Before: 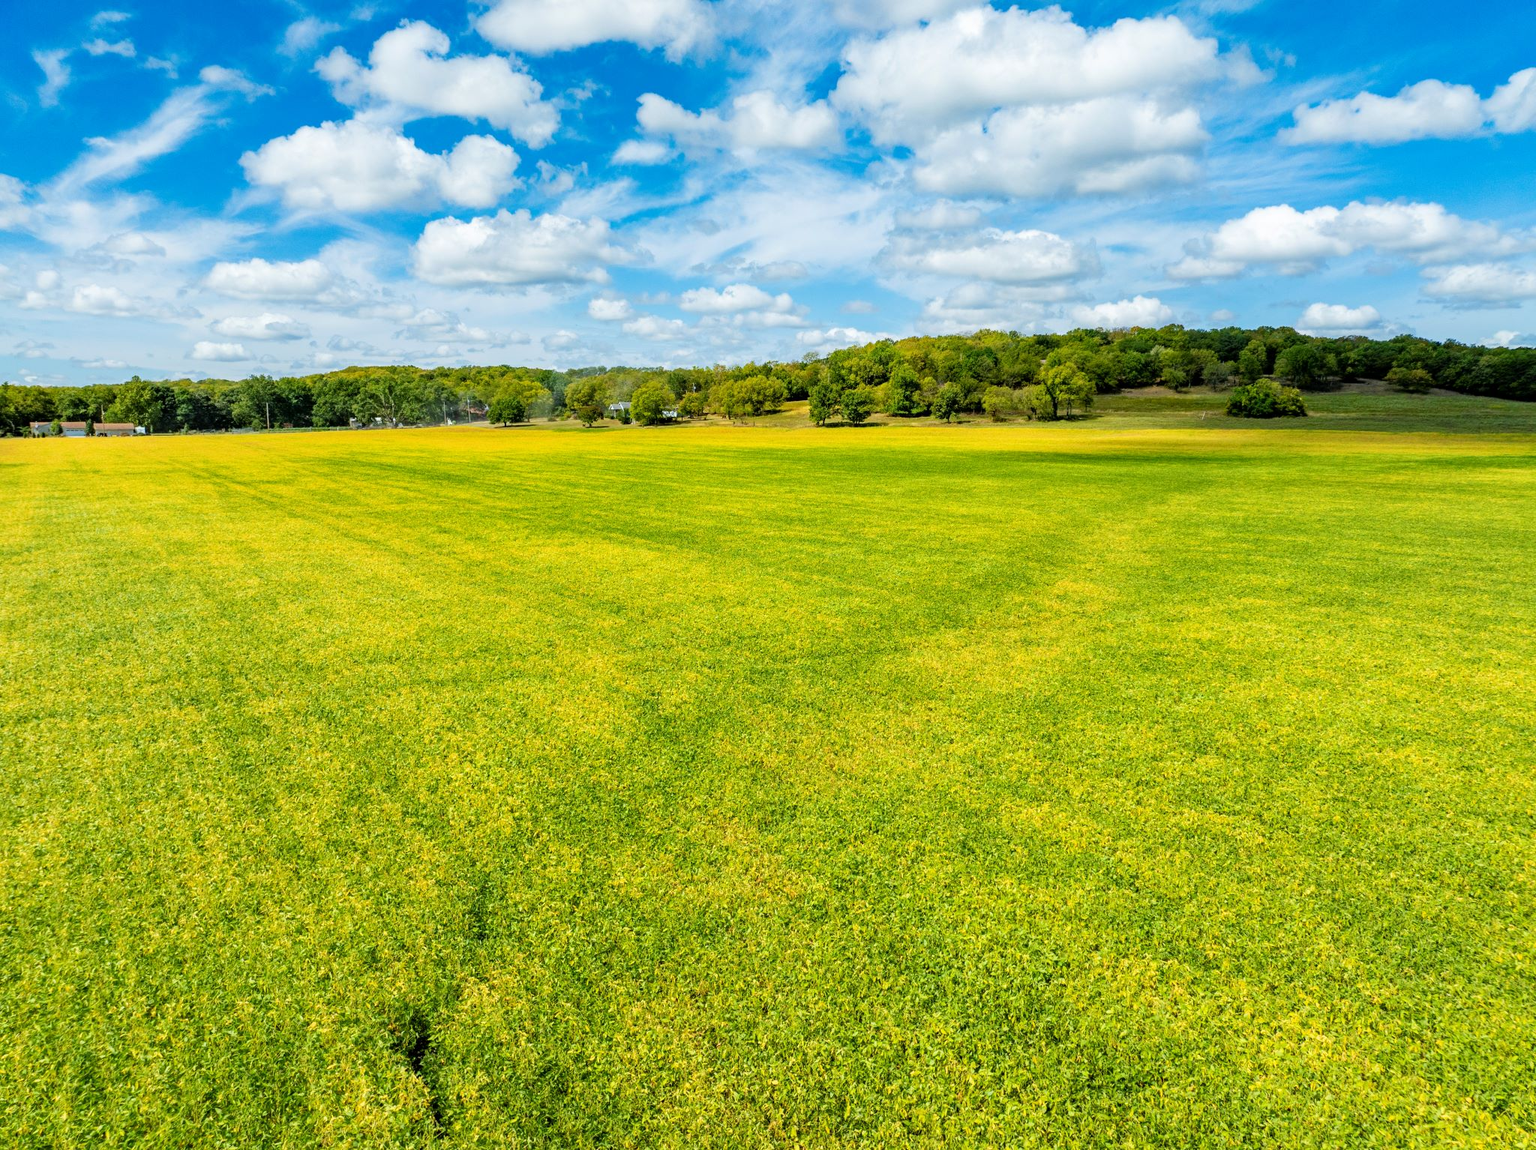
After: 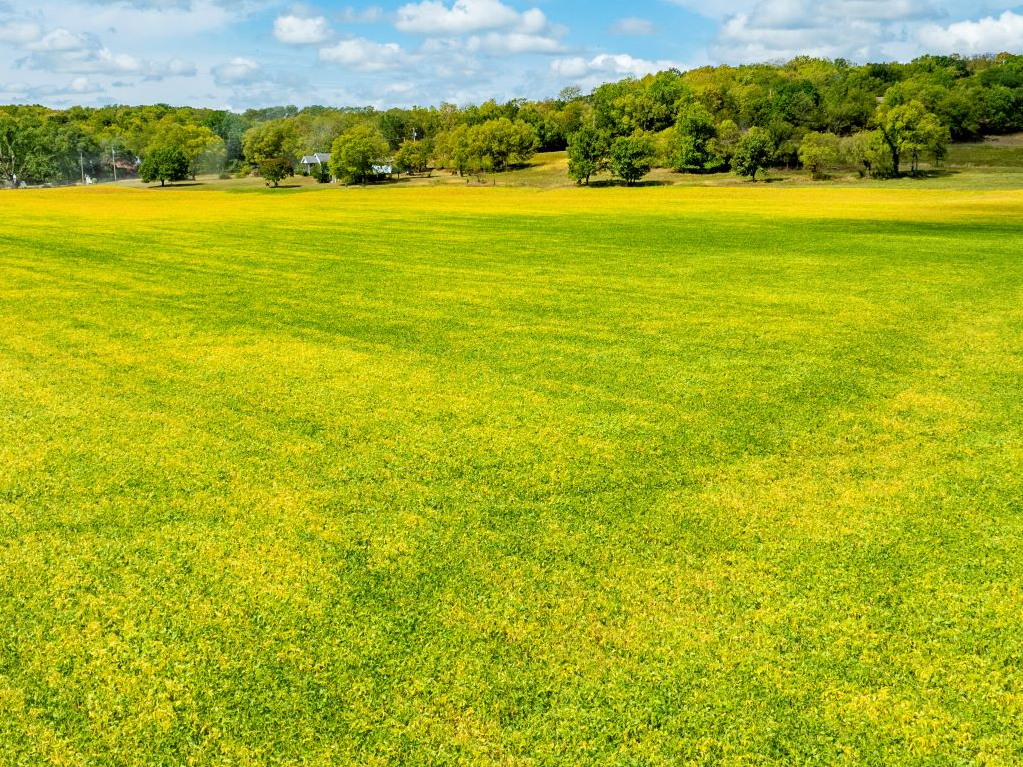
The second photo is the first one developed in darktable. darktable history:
crop: left 25%, top 25%, right 25%, bottom 25%
